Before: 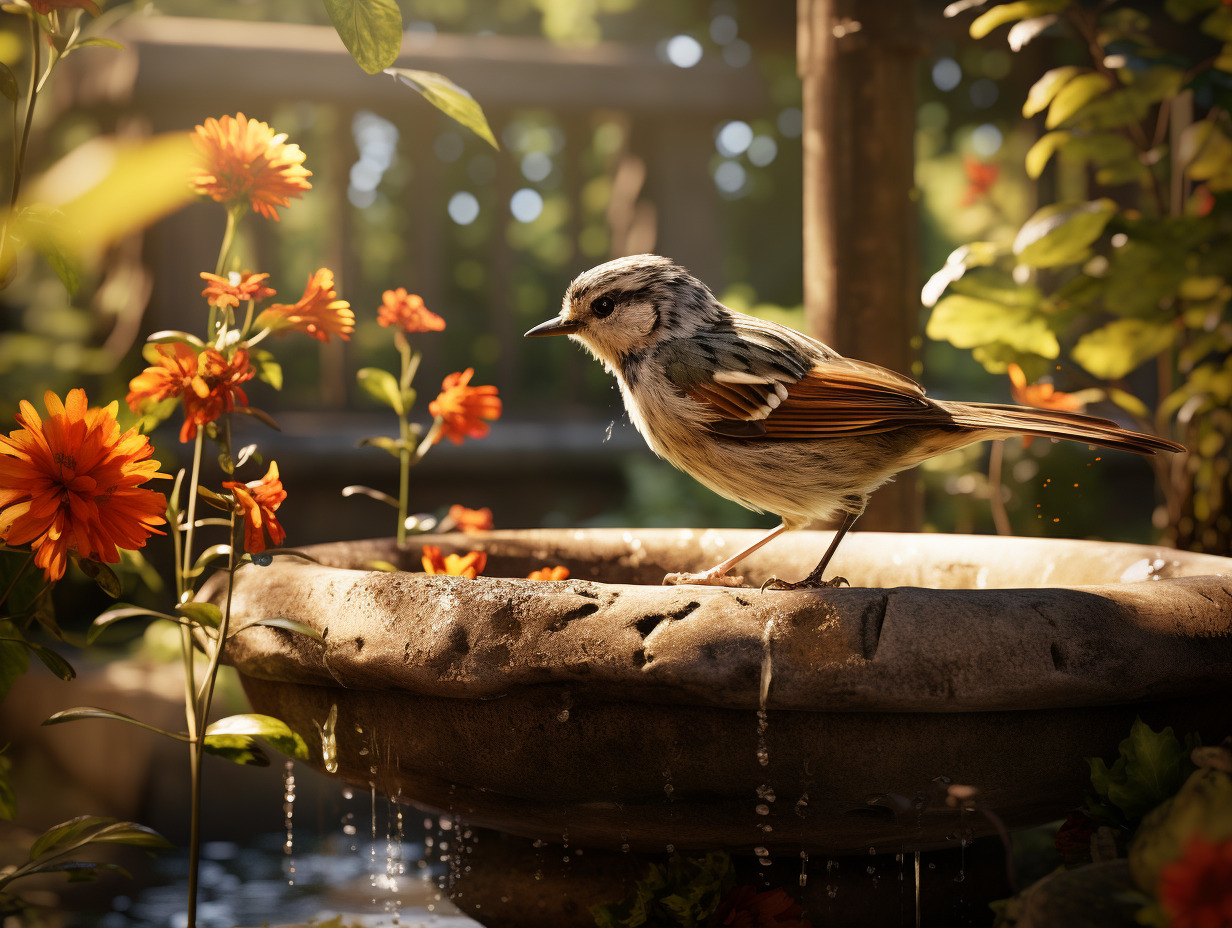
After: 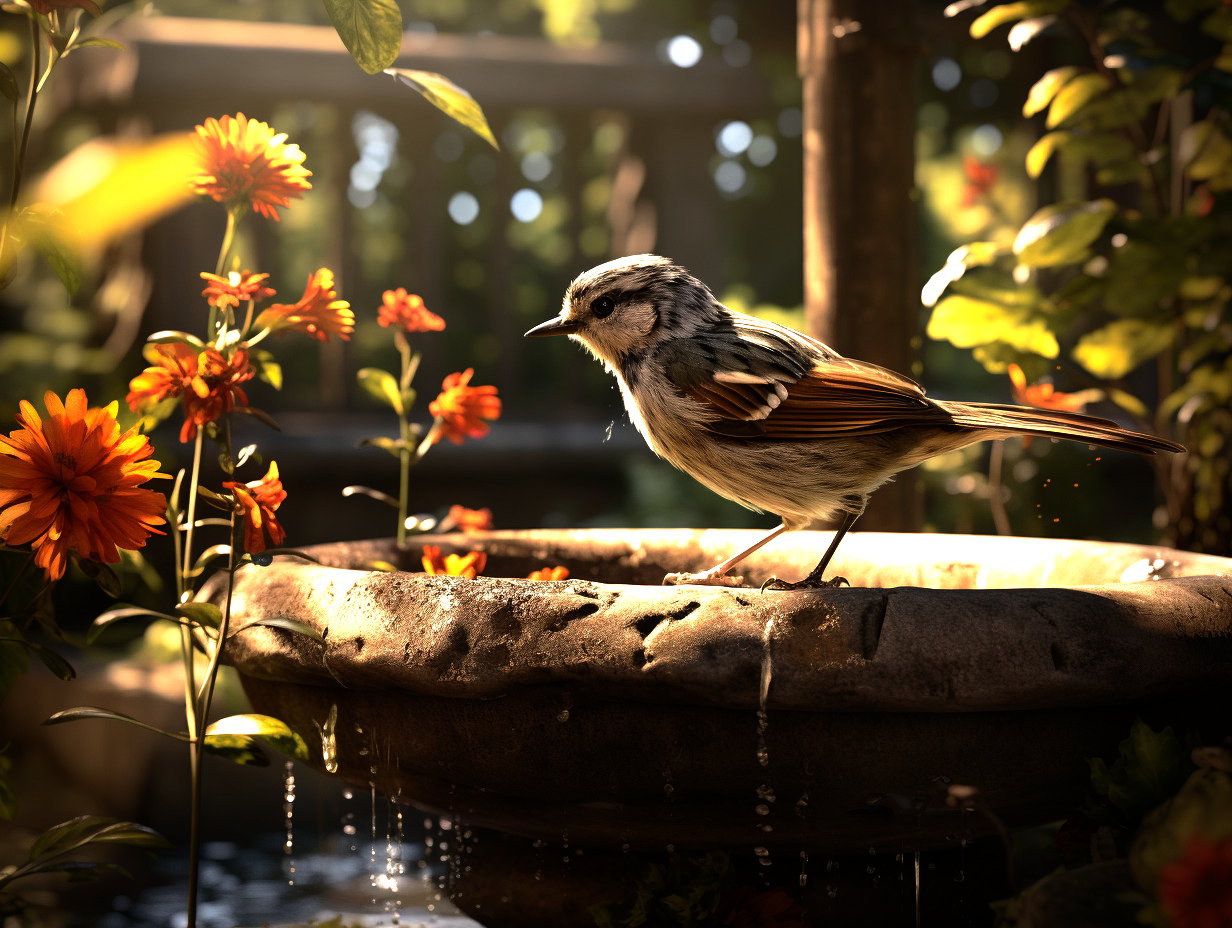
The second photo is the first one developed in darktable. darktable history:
tone equalizer: -8 EV -0.75 EV, -7 EV -0.7 EV, -6 EV -0.6 EV, -5 EV -0.4 EV, -3 EV 0.4 EV, -2 EV 0.6 EV, -1 EV 0.7 EV, +0 EV 0.75 EV, edges refinement/feathering 500, mask exposure compensation -1.57 EV, preserve details no
base curve: curves: ch0 [(0, 0) (0.595, 0.418) (1, 1)], preserve colors none
